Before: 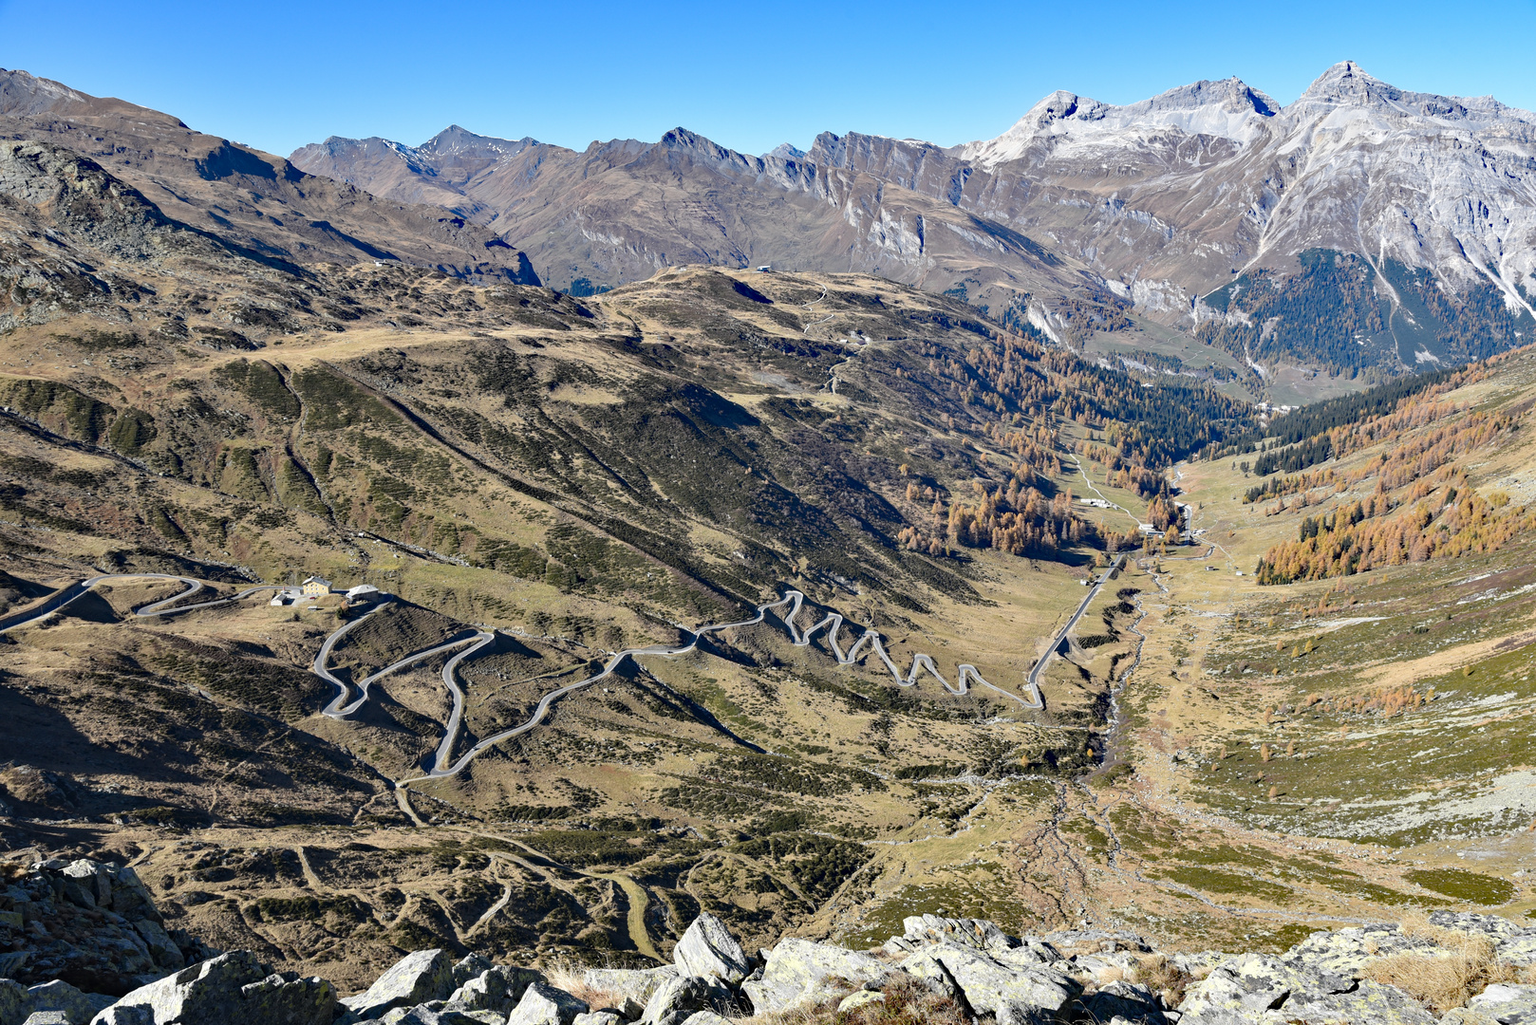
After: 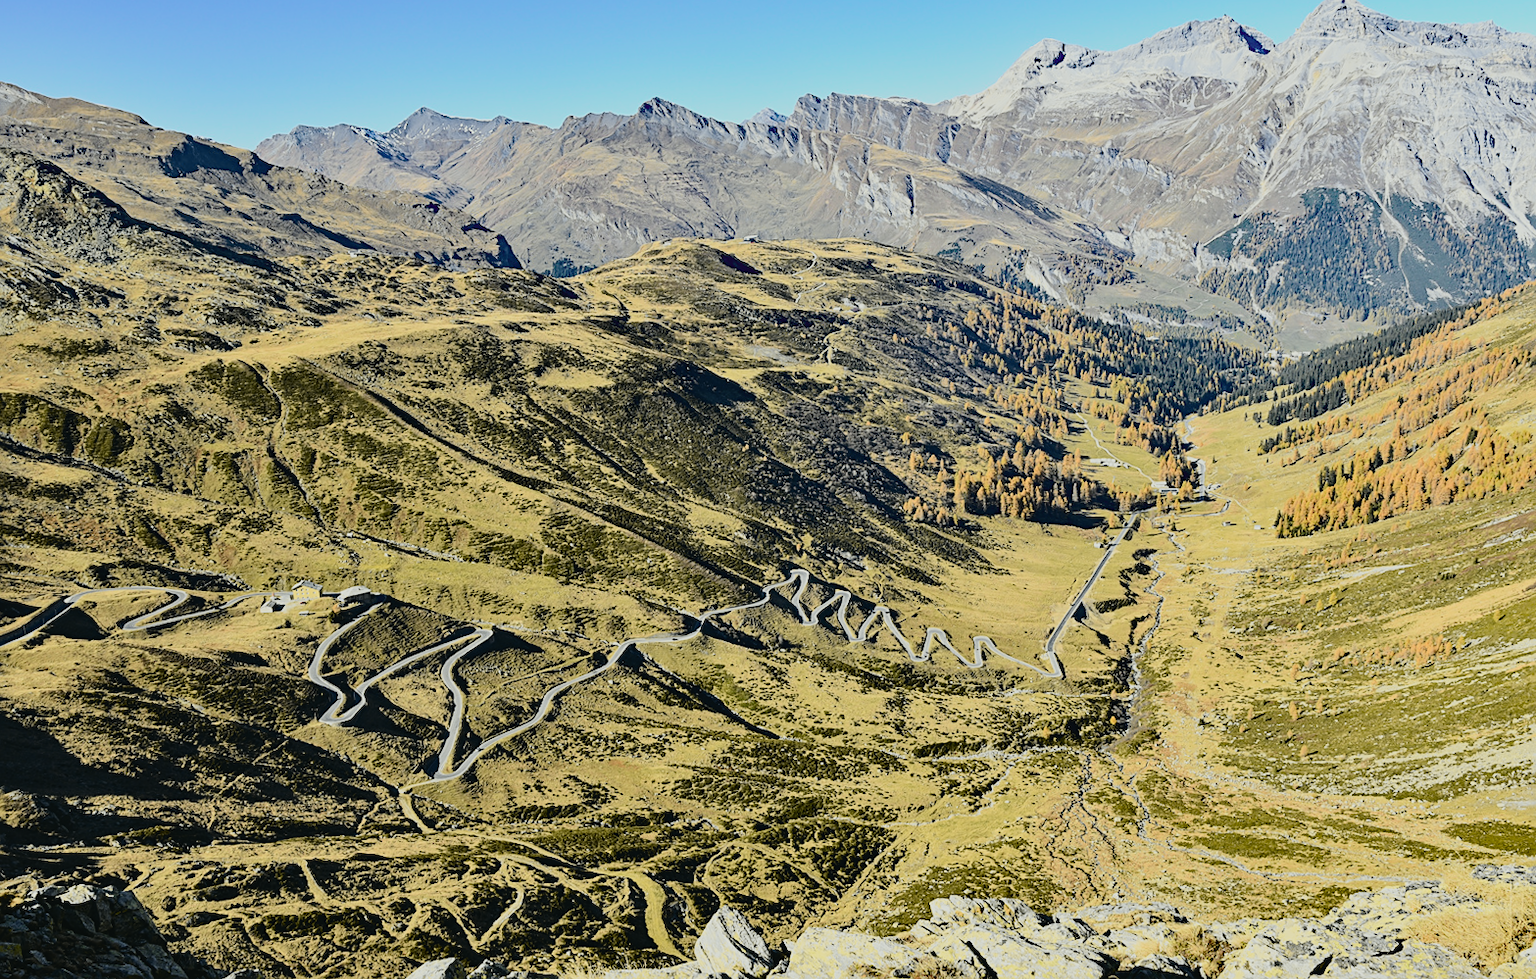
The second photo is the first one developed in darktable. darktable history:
rotate and perspective: rotation -3°, crop left 0.031, crop right 0.968, crop top 0.07, crop bottom 0.93
color balance: mode lift, gamma, gain (sRGB), lift [1.04, 1, 1, 0.97], gamma [1.01, 1, 1, 0.97], gain [0.96, 1, 1, 0.97]
filmic rgb: black relative exposure -7.48 EV, white relative exposure 4.83 EV, hardness 3.4, color science v6 (2022)
sharpen: on, module defaults
tone curve: curves: ch0 [(0, 0.03) (0.113, 0.087) (0.207, 0.184) (0.515, 0.612) (0.712, 0.793) (1, 0.946)]; ch1 [(0, 0) (0.172, 0.123) (0.317, 0.279) (0.414, 0.382) (0.476, 0.479) (0.505, 0.498) (0.534, 0.534) (0.621, 0.65) (0.709, 0.764) (1, 1)]; ch2 [(0, 0) (0.411, 0.424) (0.505, 0.505) (0.521, 0.524) (0.537, 0.57) (0.65, 0.699) (1, 1)], color space Lab, independent channels, preserve colors none
